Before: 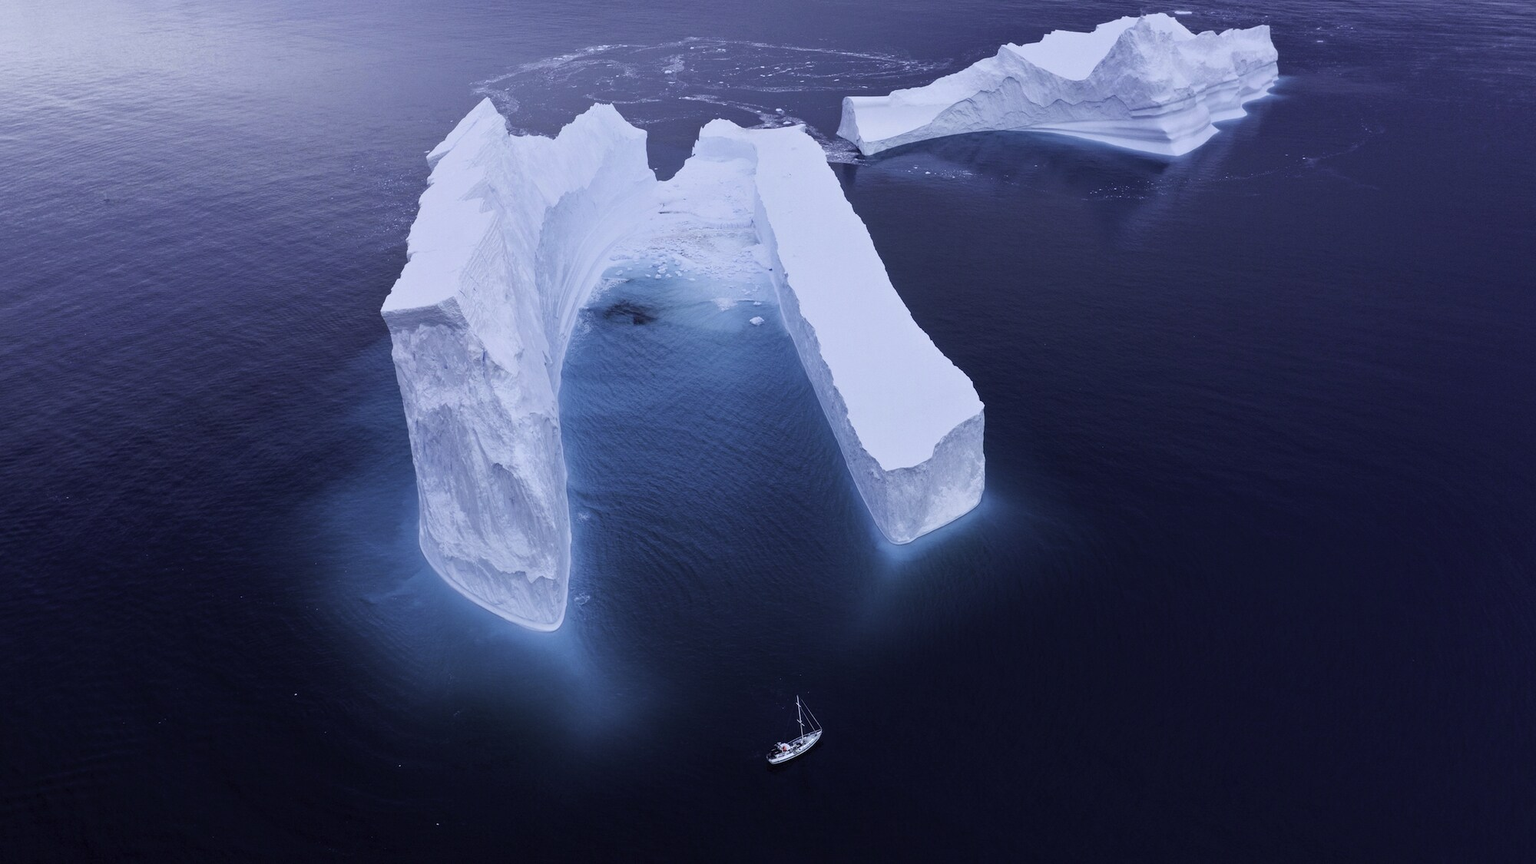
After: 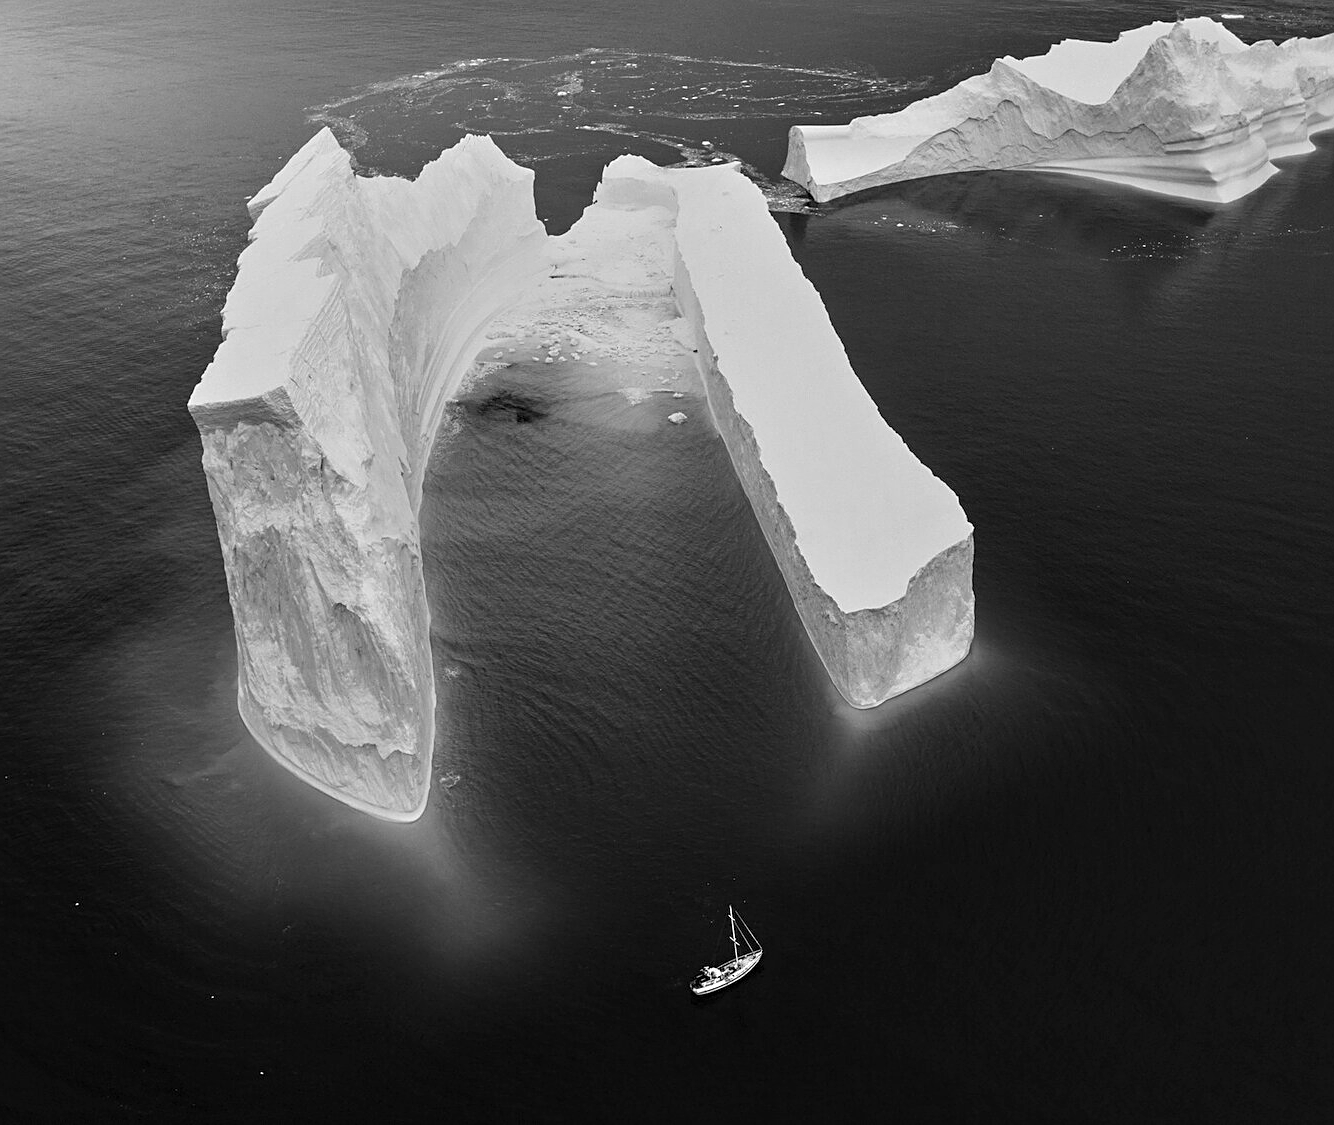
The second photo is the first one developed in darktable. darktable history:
crop and rotate: left 15.446%, right 17.836%
sharpen: on, module defaults
monochrome: on, module defaults
contrast equalizer: y [[0.546, 0.552, 0.554, 0.554, 0.552, 0.546], [0.5 ×6], [0.5 ×6], [0 ×6], [0 ×6]]
